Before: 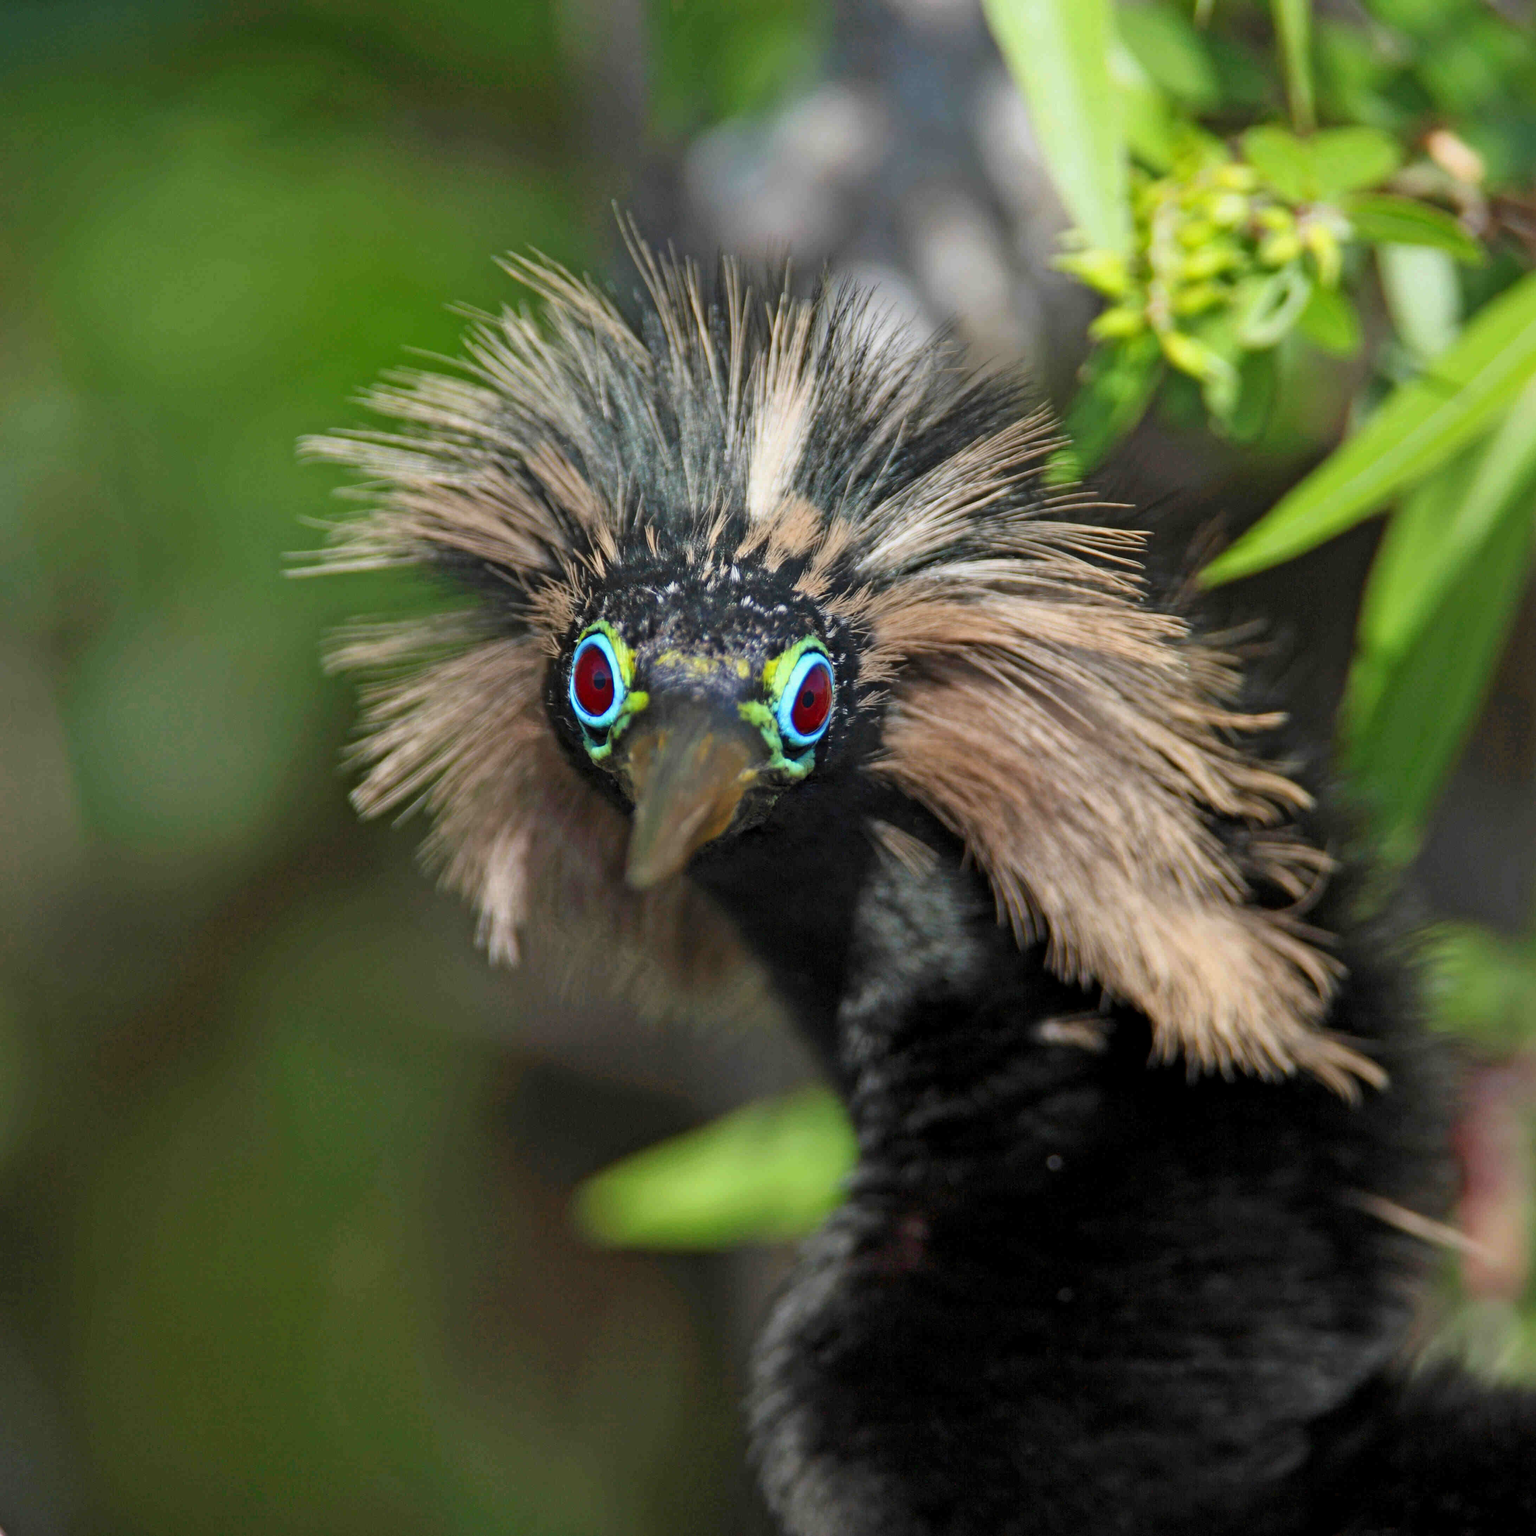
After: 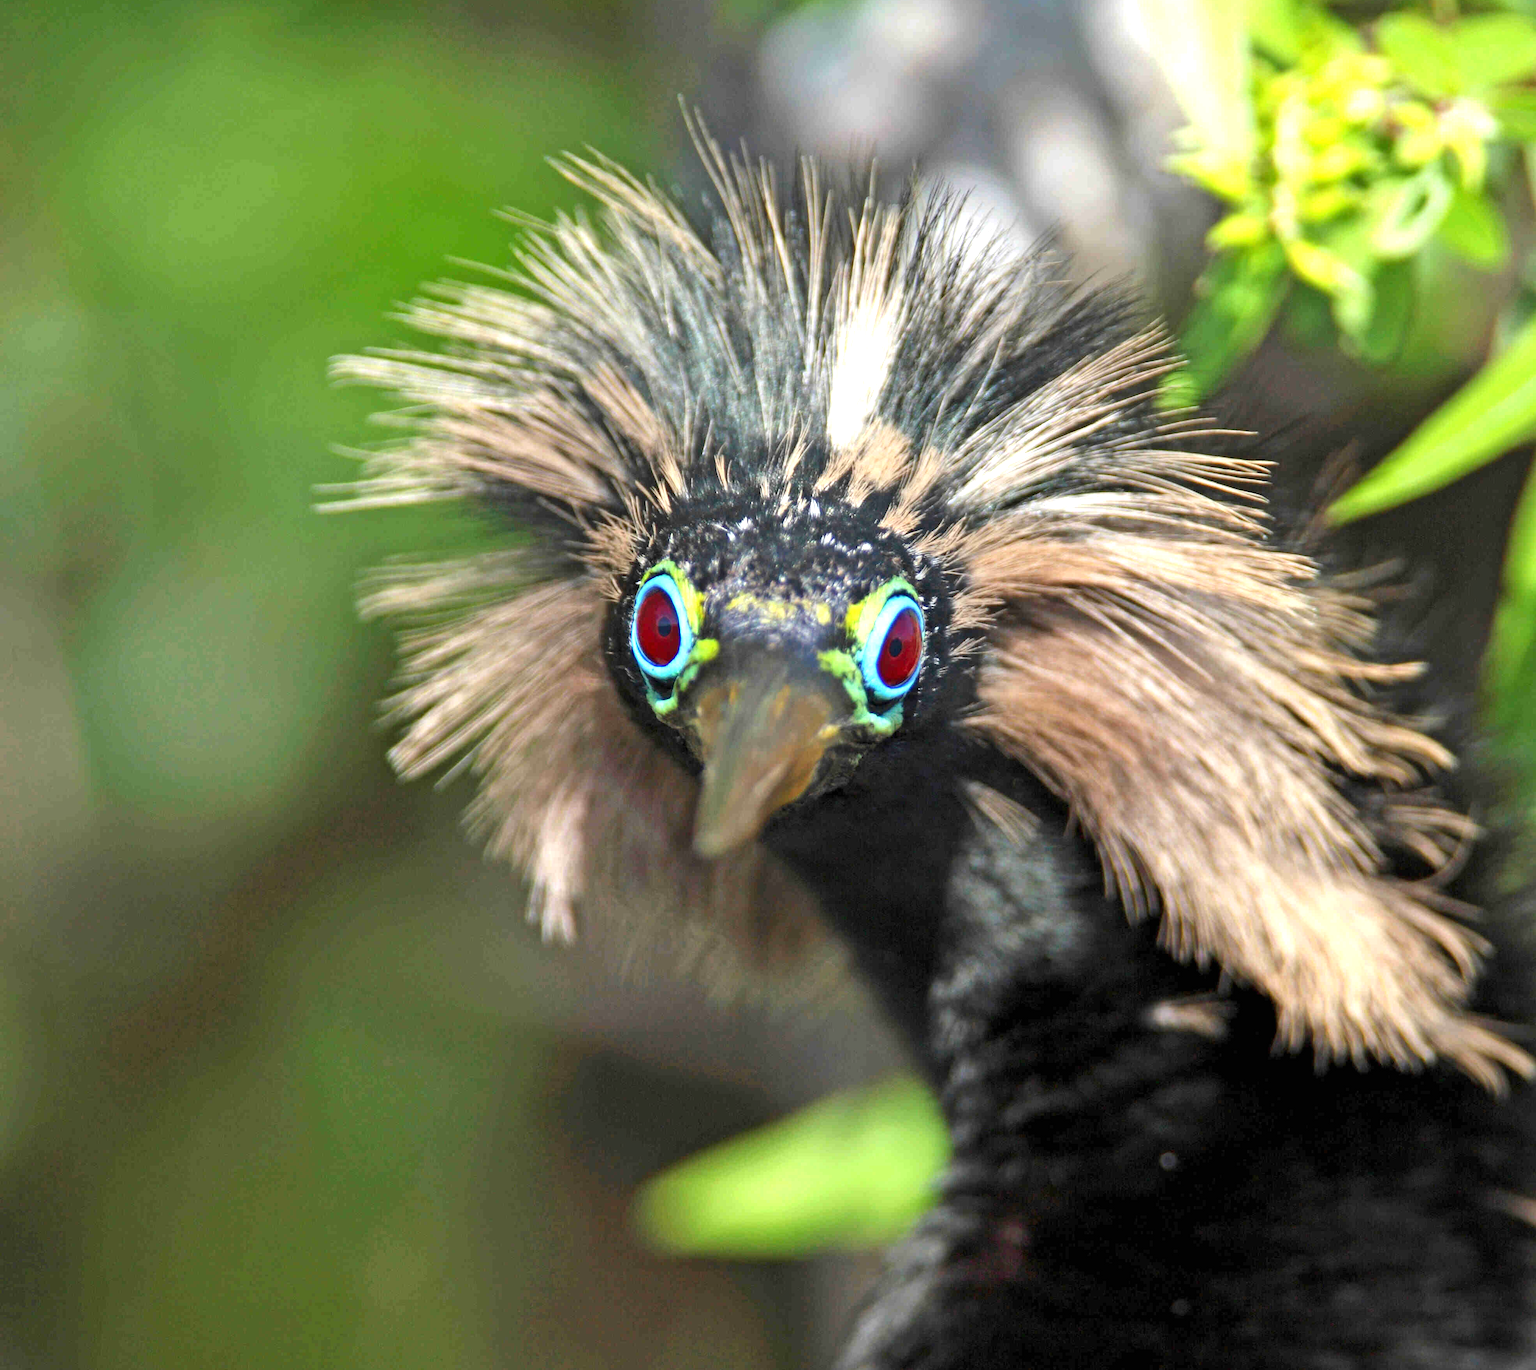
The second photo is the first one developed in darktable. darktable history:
crop: top 7.49%, right 9.717%, bottom 11.943%
exposure: black level correction 0, exposure 0.9 EV, compensate highlight preservation false
